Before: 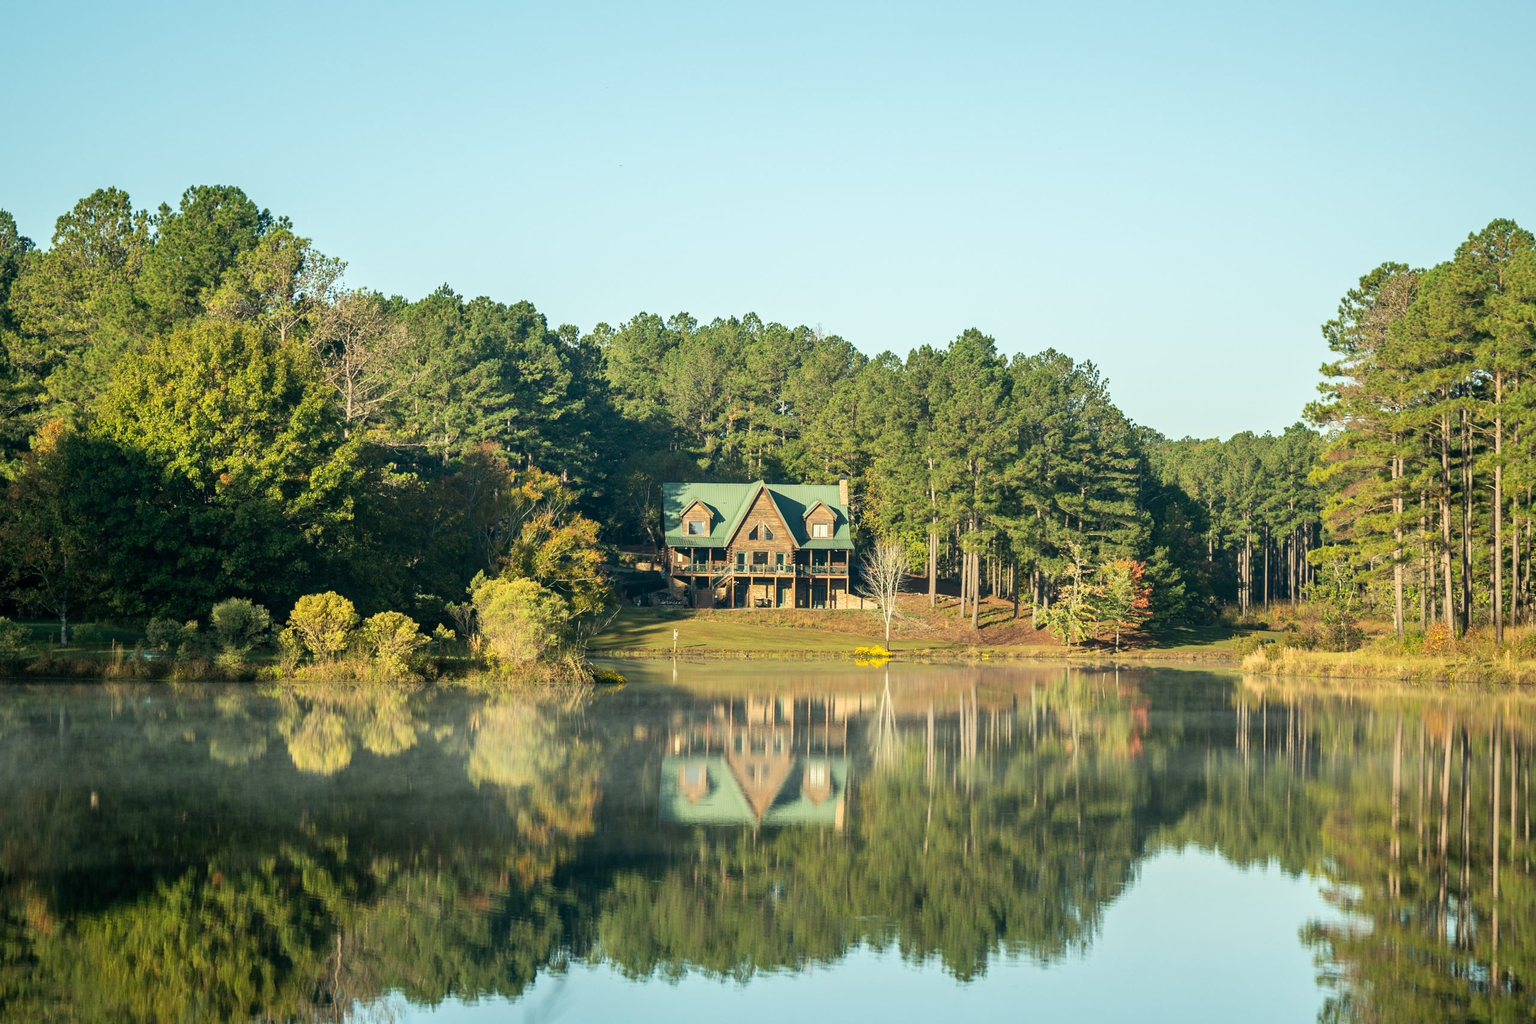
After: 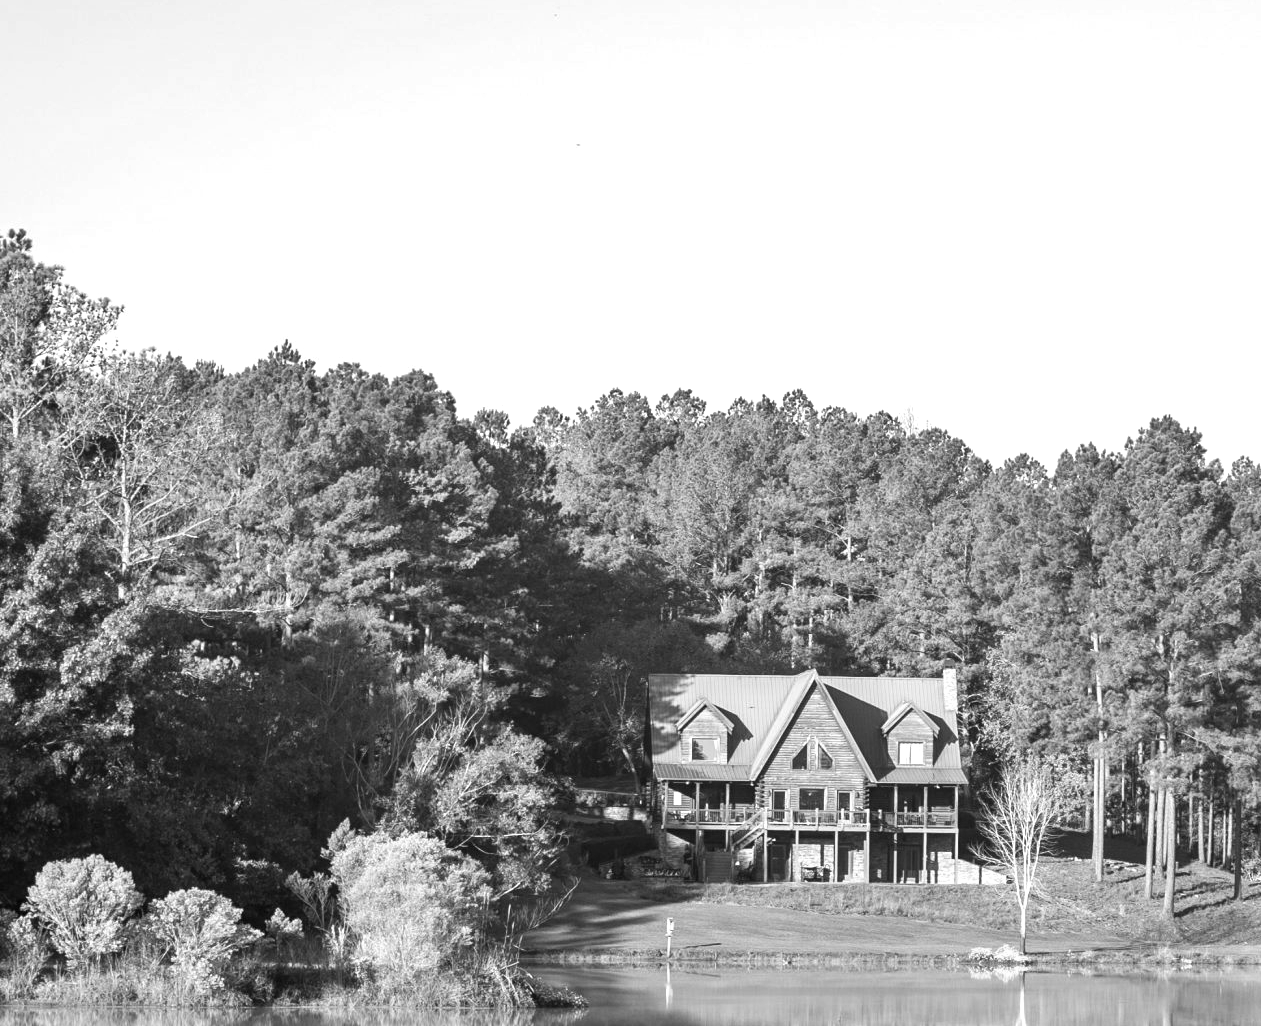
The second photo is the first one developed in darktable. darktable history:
crop: left 17.835%, top 7.675%, right 32.881%, bottom 32.213%
monochrome: size 3.1
shadows and highlights: radius 125.46, shadows 30.51, highlights -30.51, low approximation 0.01, soften with gaussian
exposure: black level correction 0, exposure 0.4 EV, compensate exposure bias true, compensate highlight preservation false
